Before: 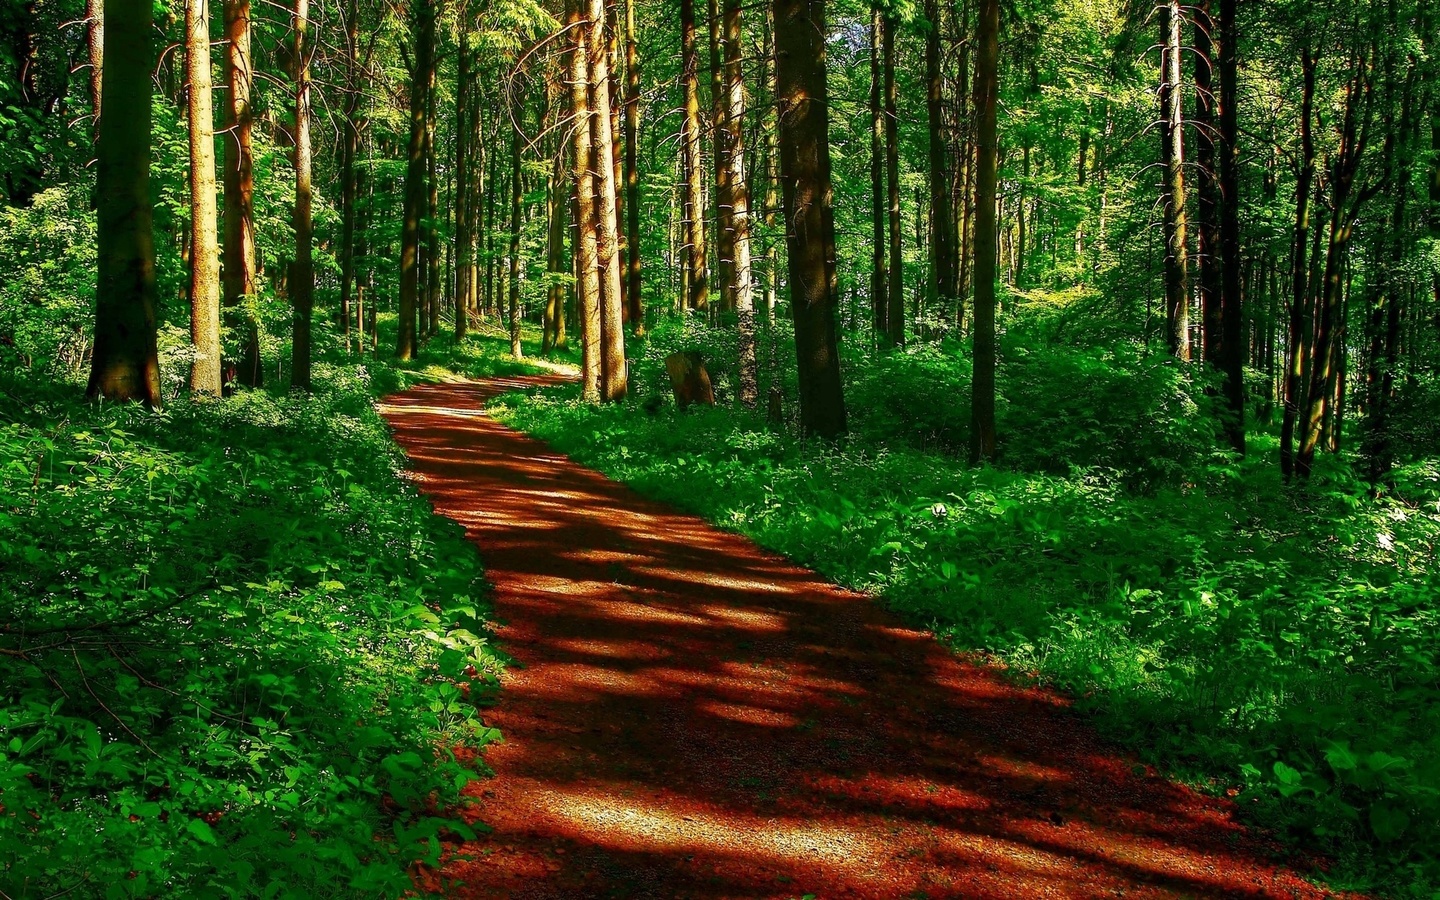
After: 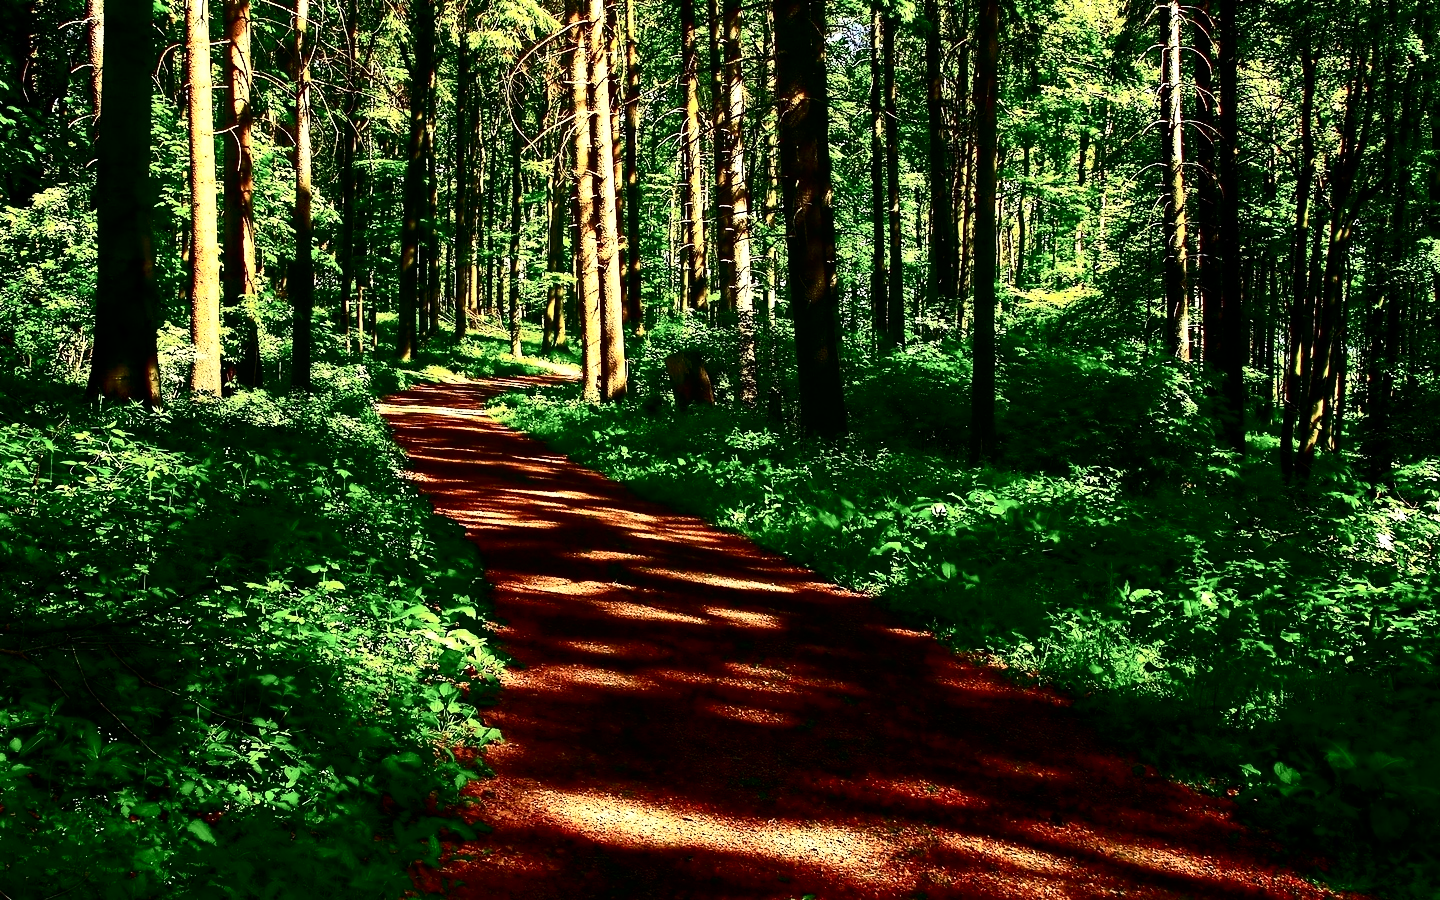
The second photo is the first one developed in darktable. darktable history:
tone equalizer: -8 EV -0.717 EV, -7 EV -0.721 EV, -6 EV -0.565 EV, -5 EV -0.379 EV, -3 EV 0.366 EV, -2 EV 0.6 EV, -1 EV 0.691 EV, +0 EV 0.741 EV
contrast brightness saturation: contrast 0.494, saturation -0.1
